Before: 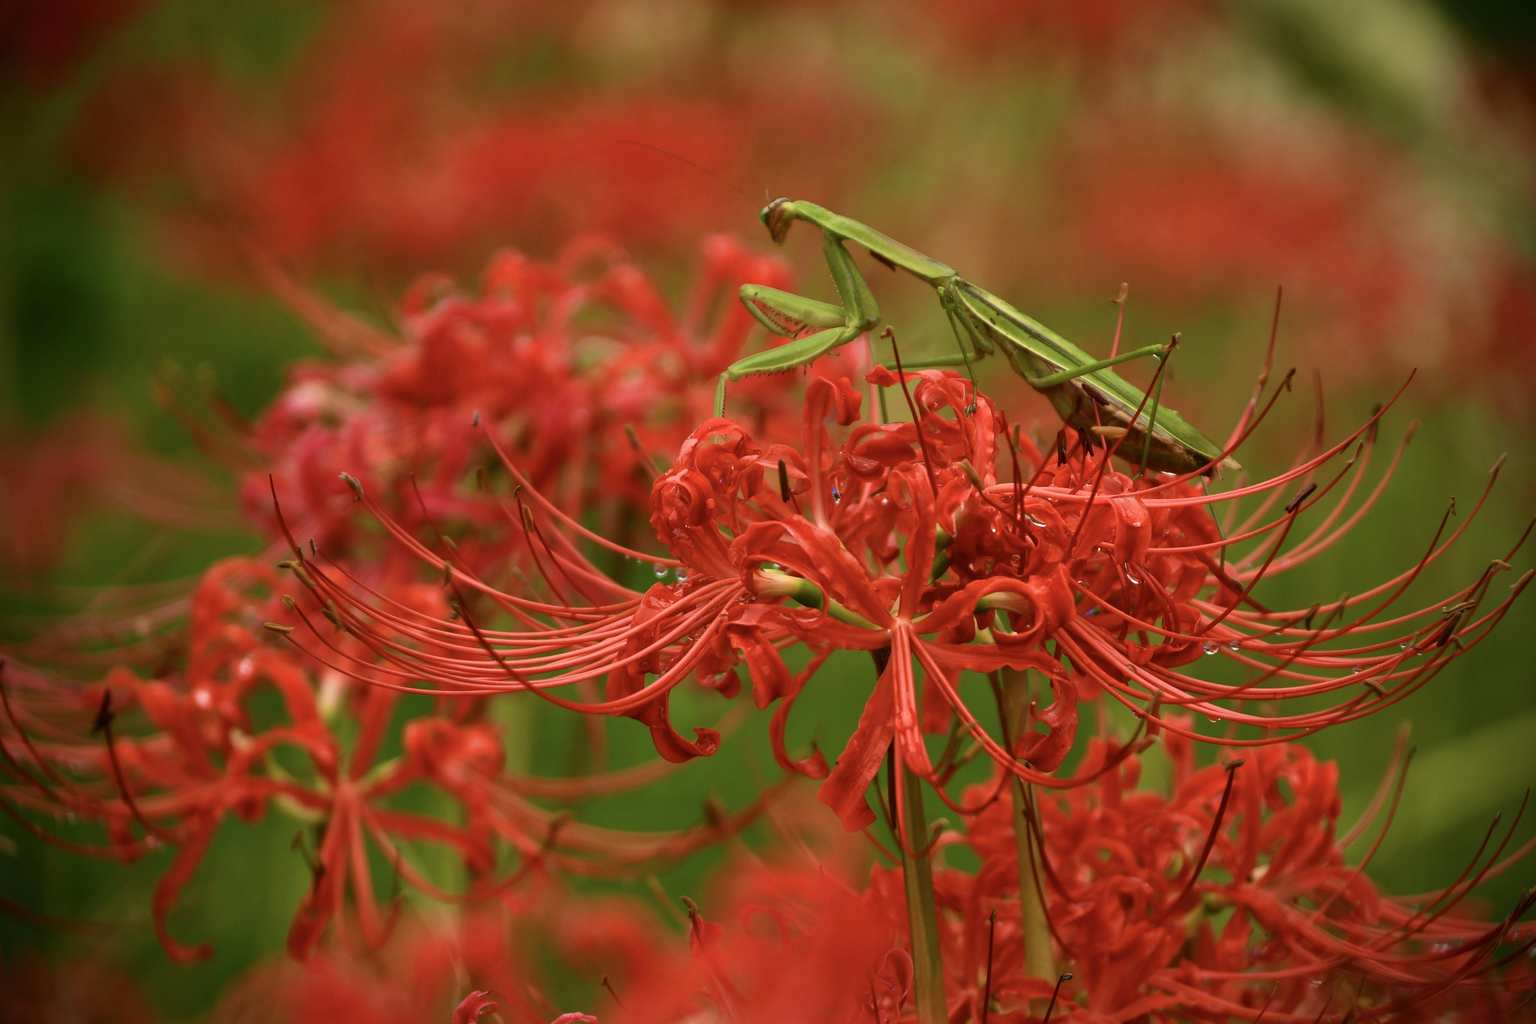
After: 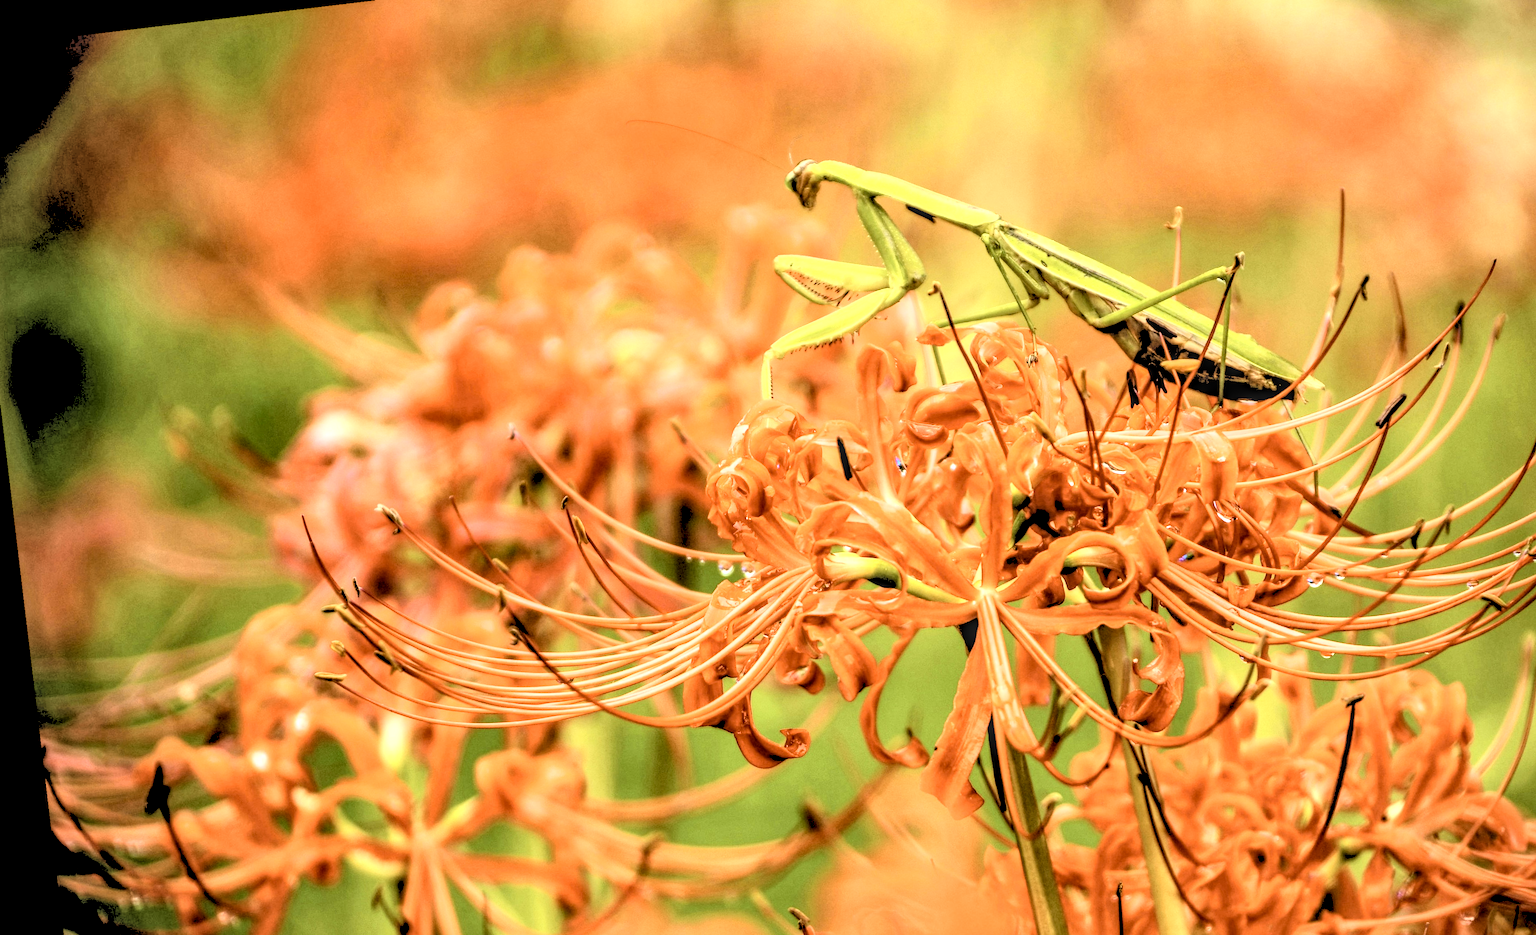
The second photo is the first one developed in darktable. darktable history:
local contrast: highlights 0%, shadows 0%, detail 182%
exposure: exposure 0.3 EV, compensate highlight preservation false
rgb levels: levels [[0.027, 0.429, 0.996], [0, 0.5, 1], [0, 0.5, 1]]
contrast brightness saturation: contrast 0.39, brightness 0.53
crop and rotate: left 2.425%, top 11.305%, right 9.6%, bottom 15.08%
rotate and perspective: rotation -6.83°, automatic cropping off
color contrast: green-magenta contrast 0.85, blue-yellow contrast 1.25, unbound 0
